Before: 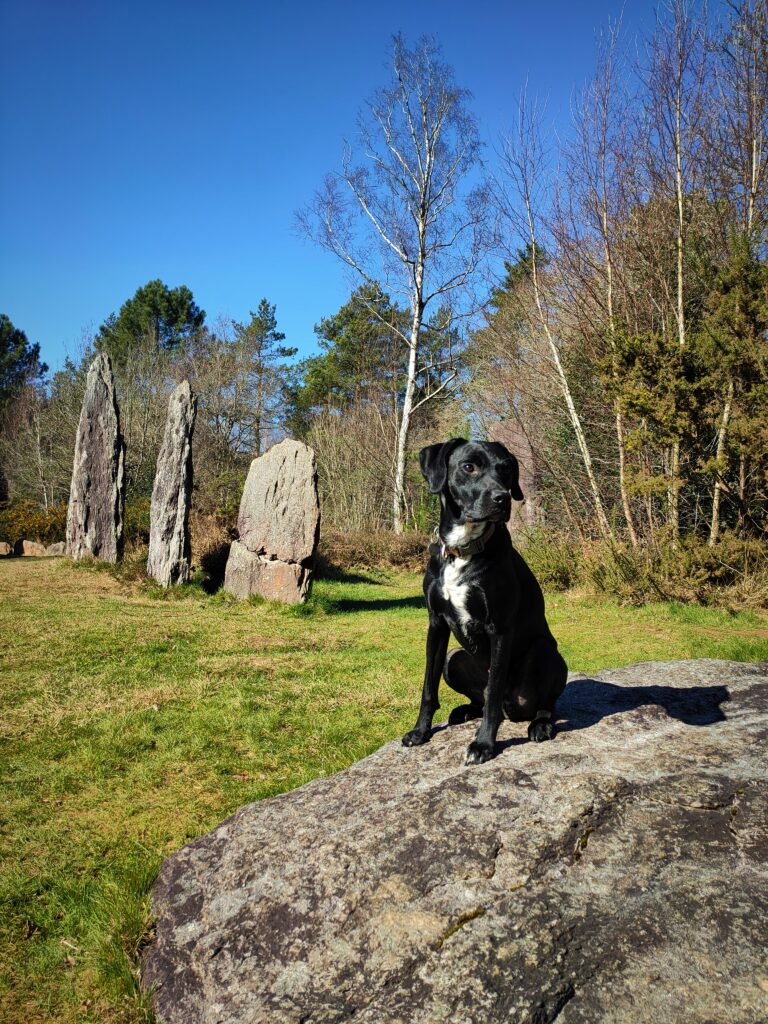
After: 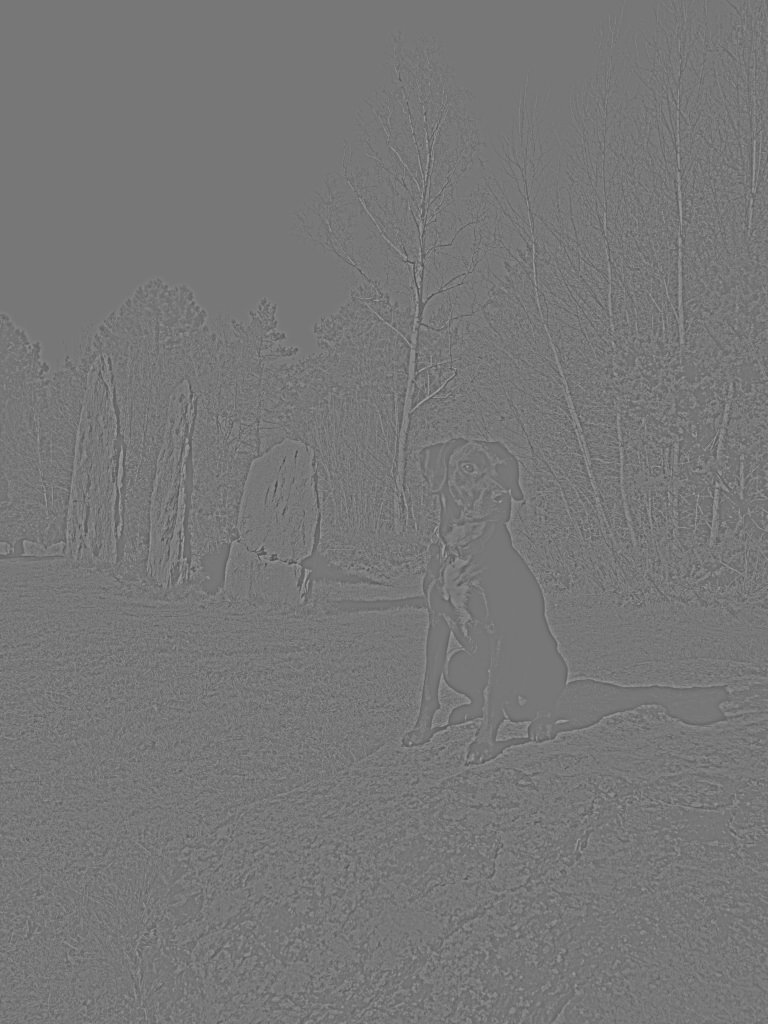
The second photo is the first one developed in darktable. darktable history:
haze removal: compatibility mode true, adaptive false
highpass: sharpness 5.84%, contrast boost 8.44%
